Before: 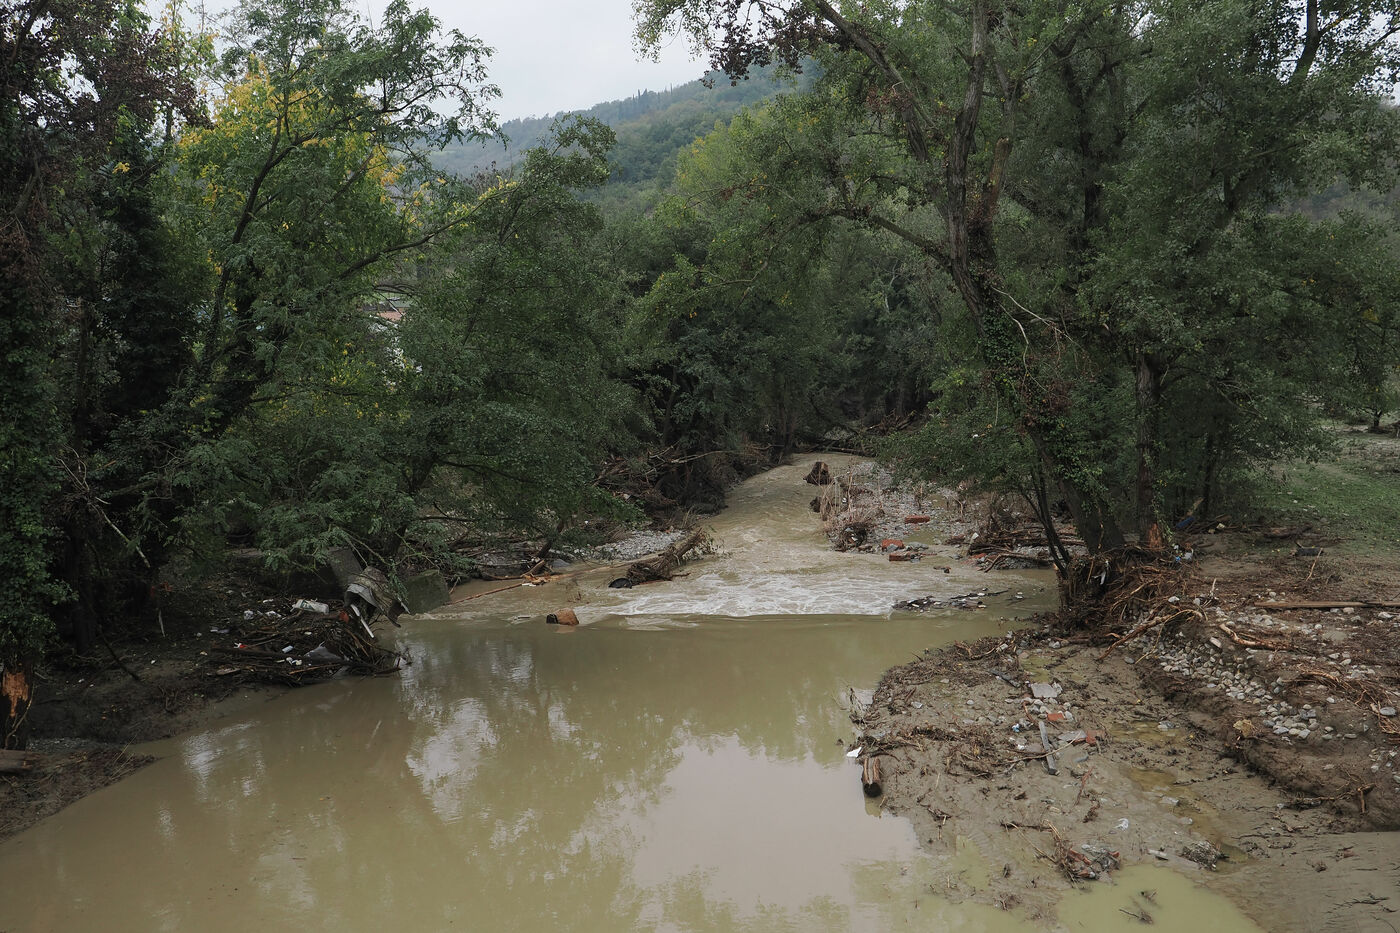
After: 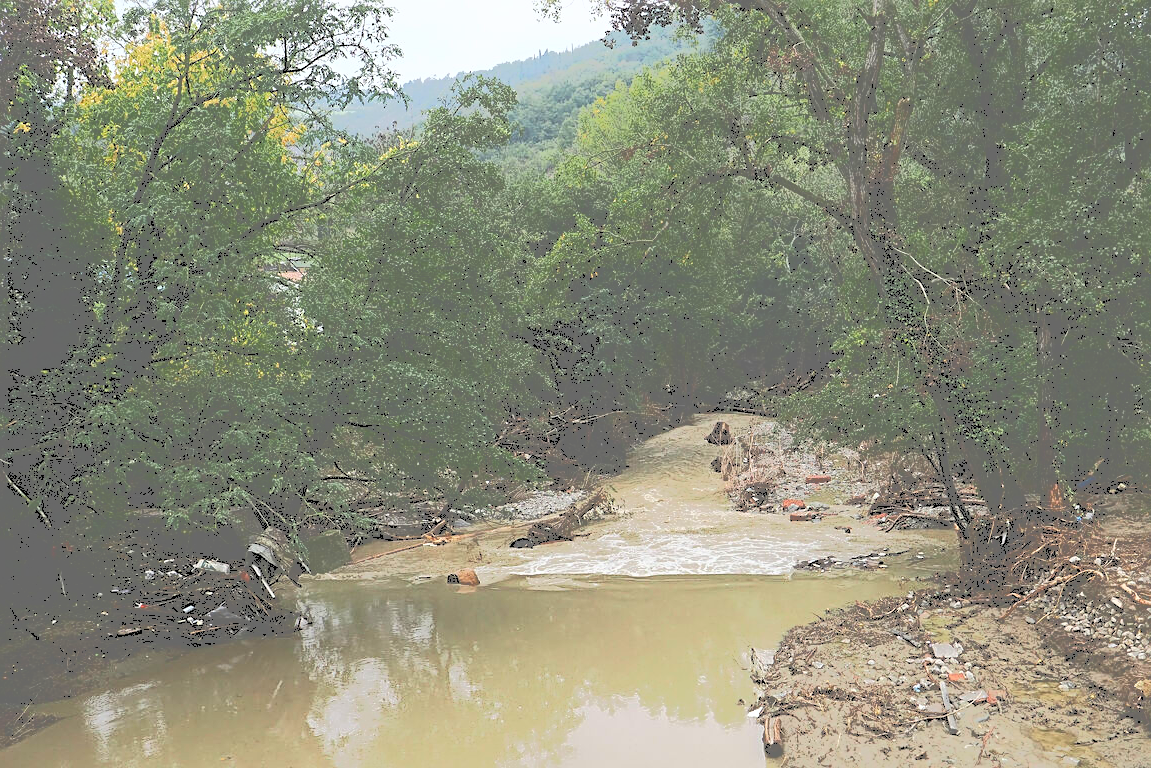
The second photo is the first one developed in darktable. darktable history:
base curve: curves: ch0 [(0, 0) (0.012, 0.01) (0.073, 0.168) (0.31, 0.711) (0.645, 0.957) (1, 1)]
sharpen: radius 3.072
crop and rotate: left 7.134%, top 4.494%, right 10.62%, bottom 13.138%
tone curve: curves: ch0 [(0, 0) (0.003, 0.437) (0.011, 0.438) (0.025, 0.441) (0.044, 0.441) (0.069, 0.441) (0.1, 0.444) (0.136, 0.447) (0.177, 0.452) (0.224, 0.457) (0.277, 0.466) (0.335, 0.485) (0.399, 0.514) (0.468, 0.558) (0.543, 0.616) (0.623, 0.686) (0.709, 0.76) (0.801, 0.803) (0.898, 0.825) (1, 1)], color space Lab, independent channels, preserve colors none
